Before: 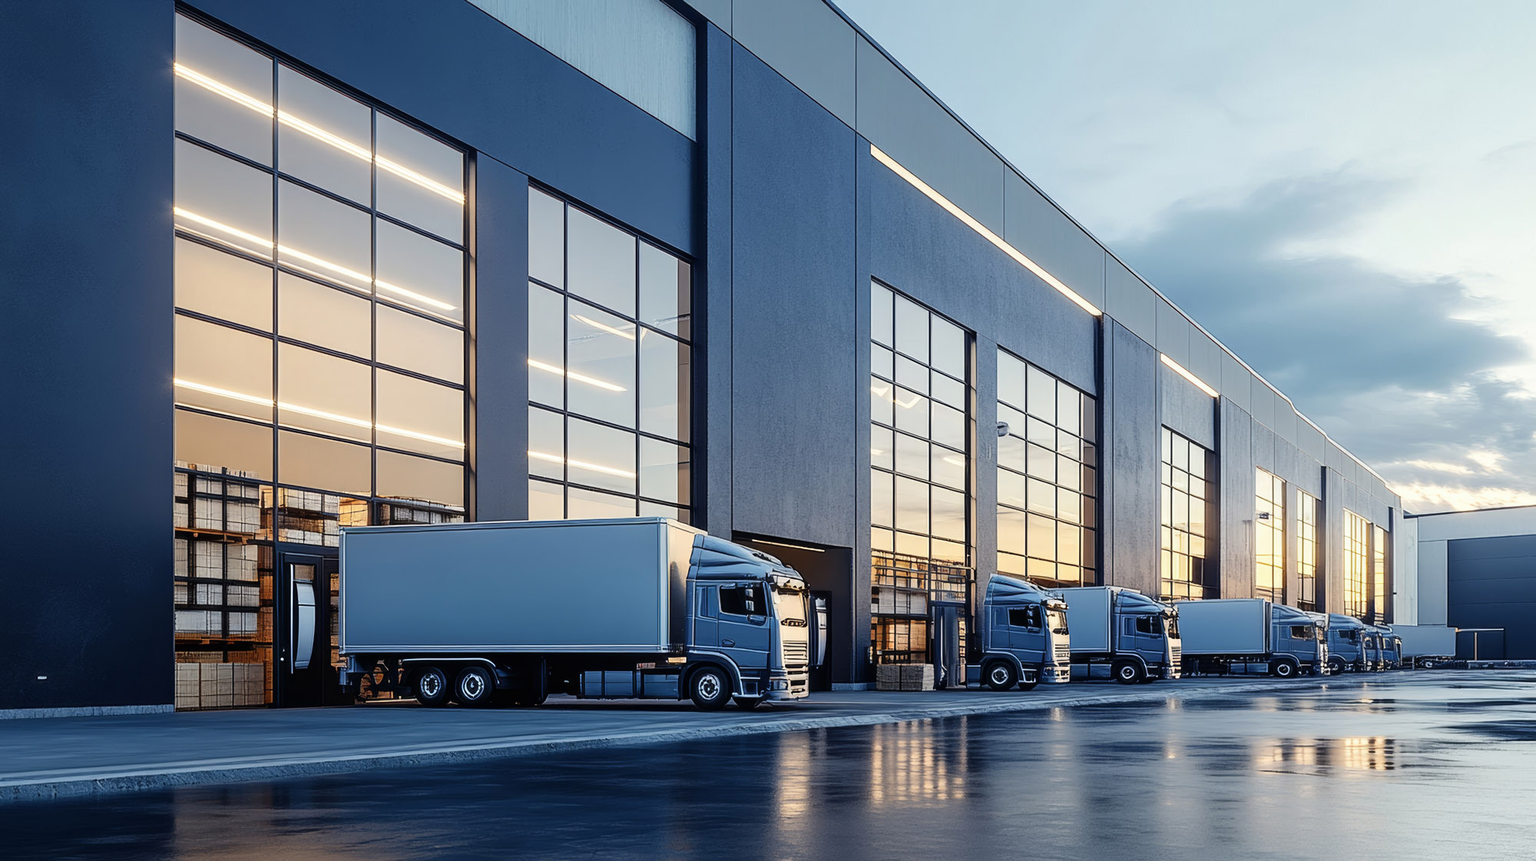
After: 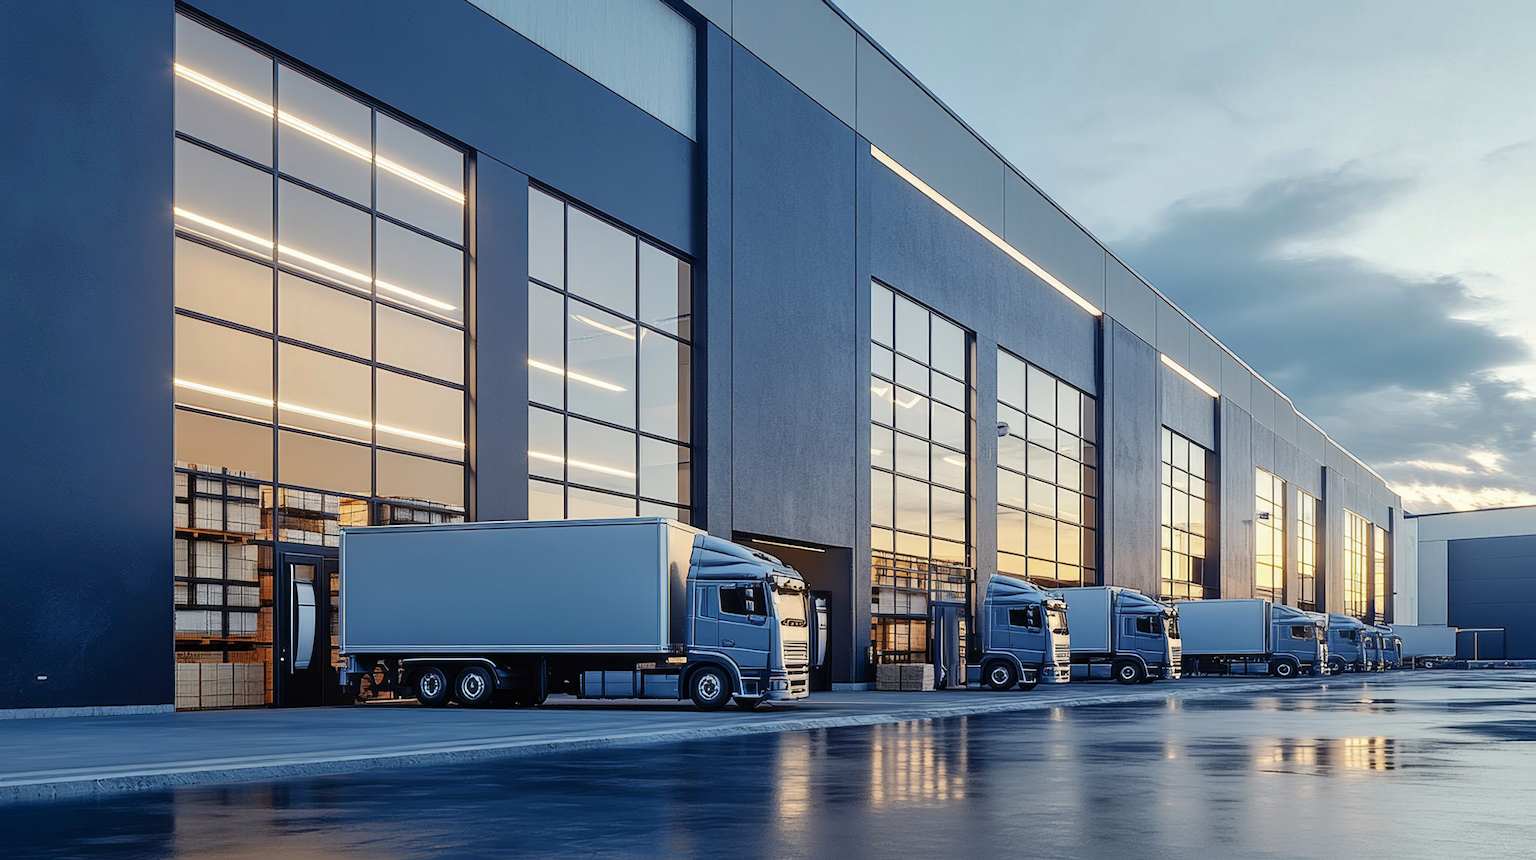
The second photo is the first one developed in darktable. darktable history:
tone curve: curves: ch0 [(0, 0) (0.003, 0.003) (0.011, 0.011) (0.025, 0.024) (0.044, 0.043) (0.069, 0.068) (0.1, 0.098) (0.136, 0.133) (0.177, 0.174) (0.224, 0.22) (0.277, 0.272) (0.335, 0.329) (0.399, 0.391) (0.468, 0.459) (0.543, 0.545) (0.623, 0.625) (0.709, 0.711) (0.801, 0.802) (0.898, 0.898) (1, 1)], color space Lab, independent channels, preserve colors none
shadows and highlights: on, module defaults
